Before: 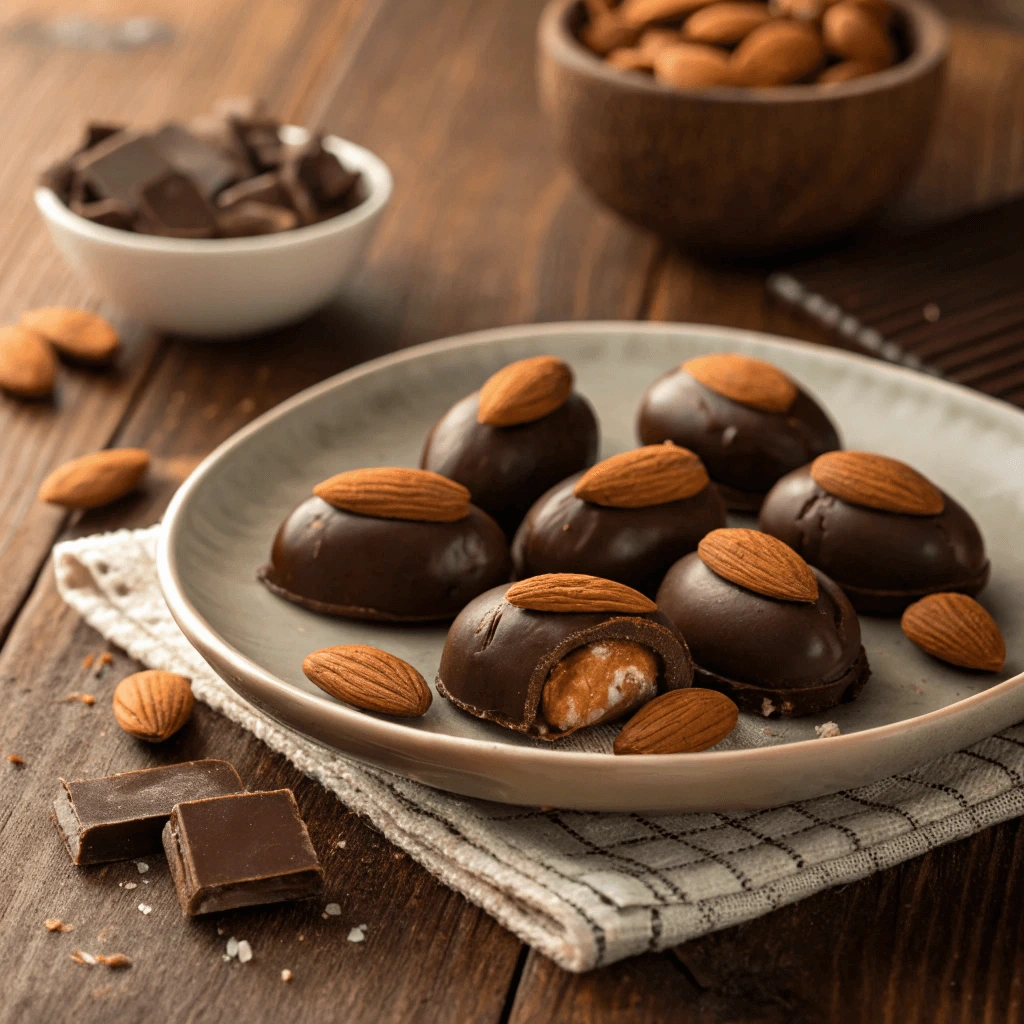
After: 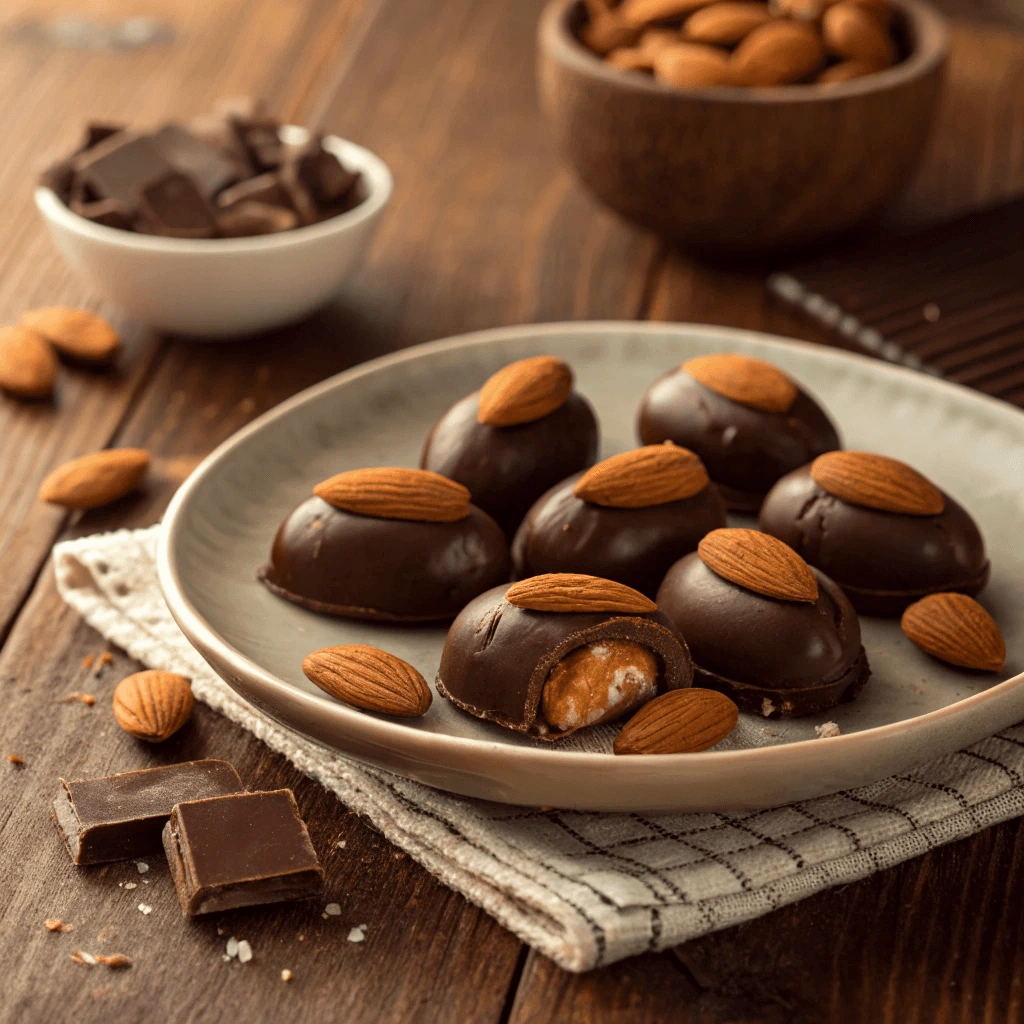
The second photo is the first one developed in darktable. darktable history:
color correction: highlights a* -0.902, highlights b* 4.46, shadows a* 3.53
